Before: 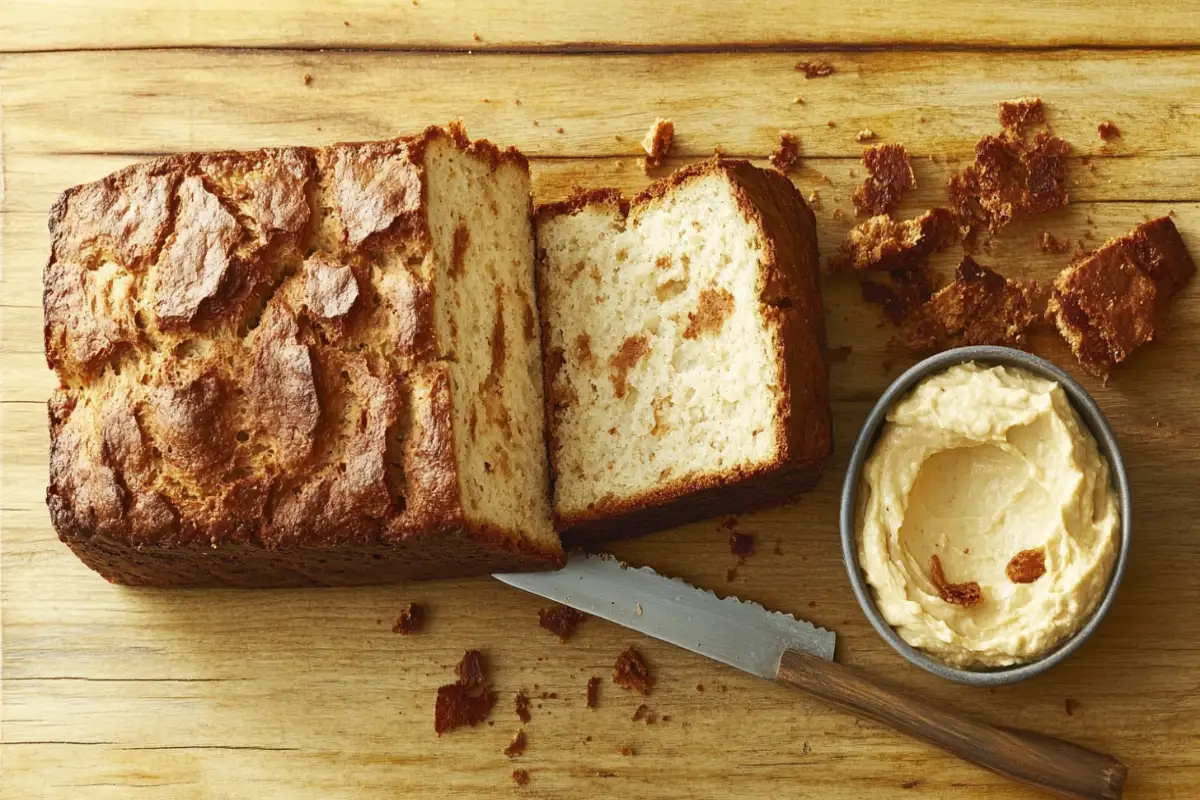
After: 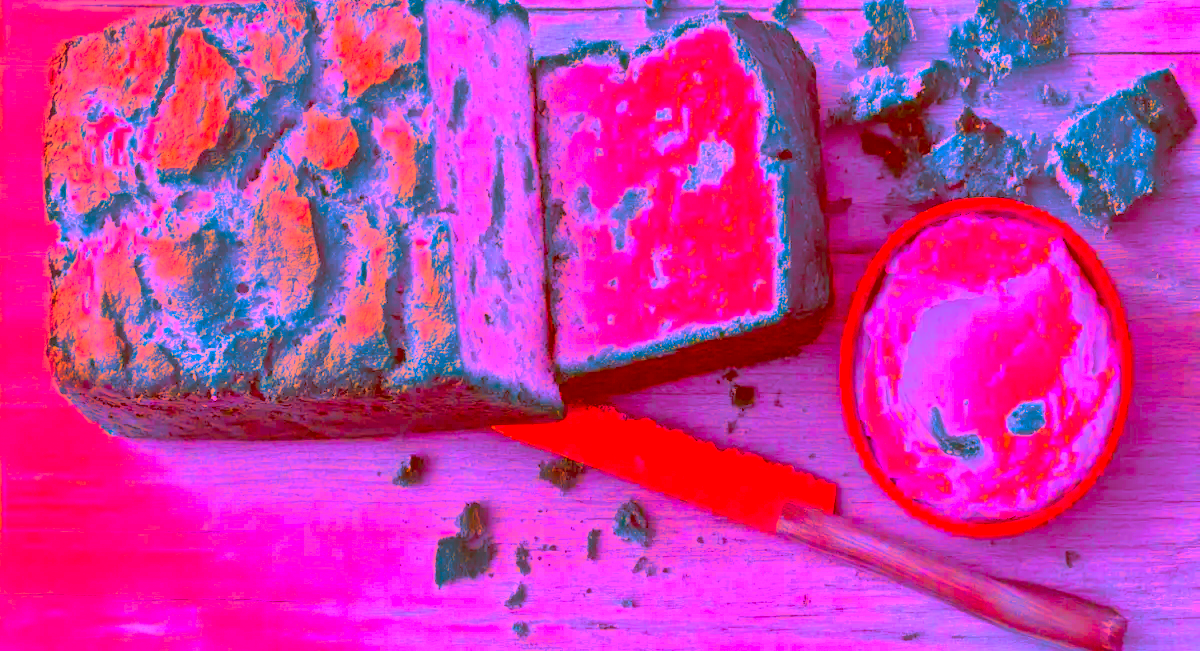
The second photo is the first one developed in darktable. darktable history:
tone equalizer: -7 EV 0.15 EV, -6 EV 0.6 EV, -5 EV 1.15 EV, -4 EV 1.33 EV, -3 EV 1.15 EV, -2 EV 0.6 EV, -1 EV 0.15 EV, mask exposure compensation -0.5 EV
crop and rotate: top 18.507%
filmic rgb: black relative exposure -7.65 EV, white relative exposure 4.56 EV, hardness 3.61
exposure: exposure 0.3 EV, compensate highlight preservation false
color correction: highlights a* -39.68, highlights b* -40, shadows a* -40, shadows b* -40, saturation -3
color balance: output saturation 120%
